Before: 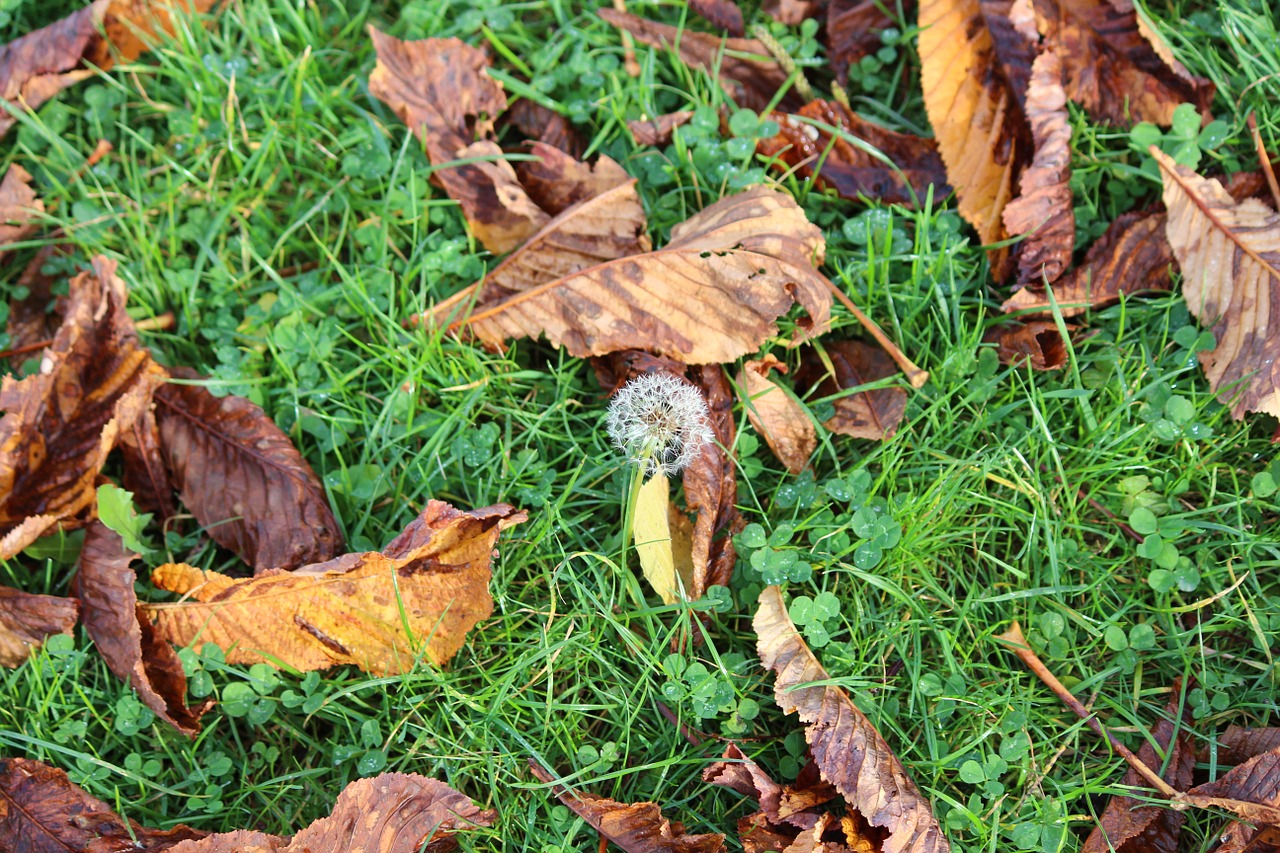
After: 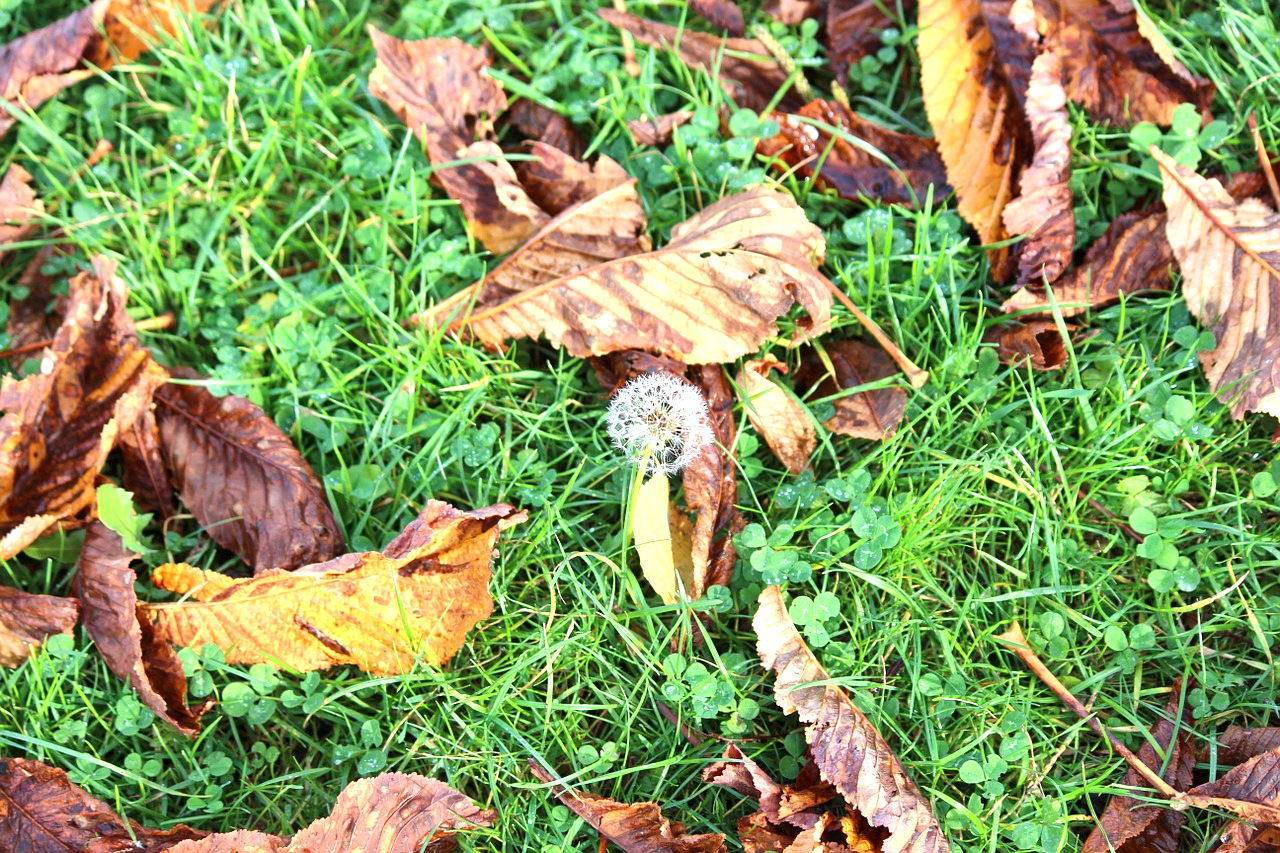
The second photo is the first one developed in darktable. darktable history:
exposure: exposure 0.723 EV, compensate highlight preservation false
local contrast: mode bilateral grid, contrast 20, coarseness 50, detail 132%, midtone range 0.2
